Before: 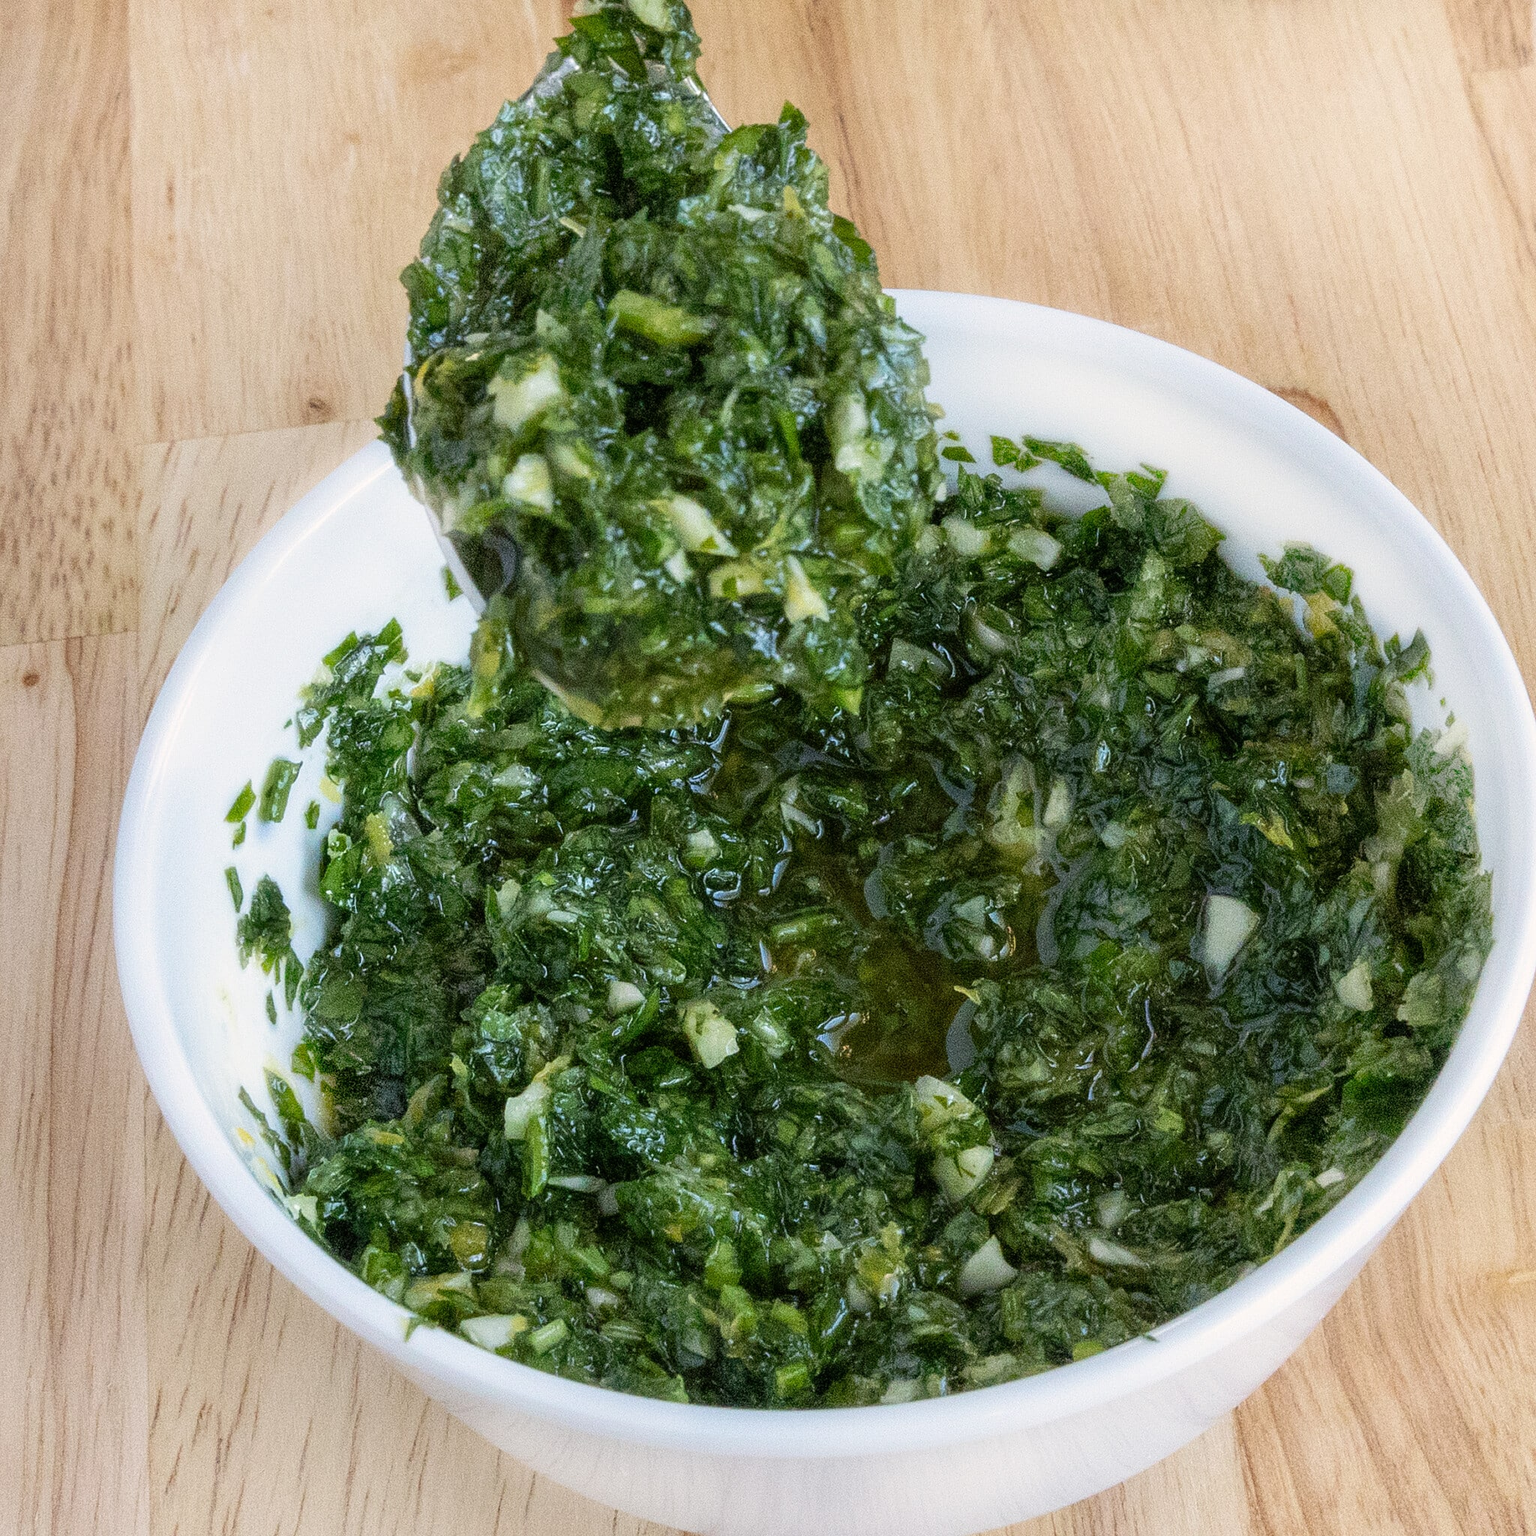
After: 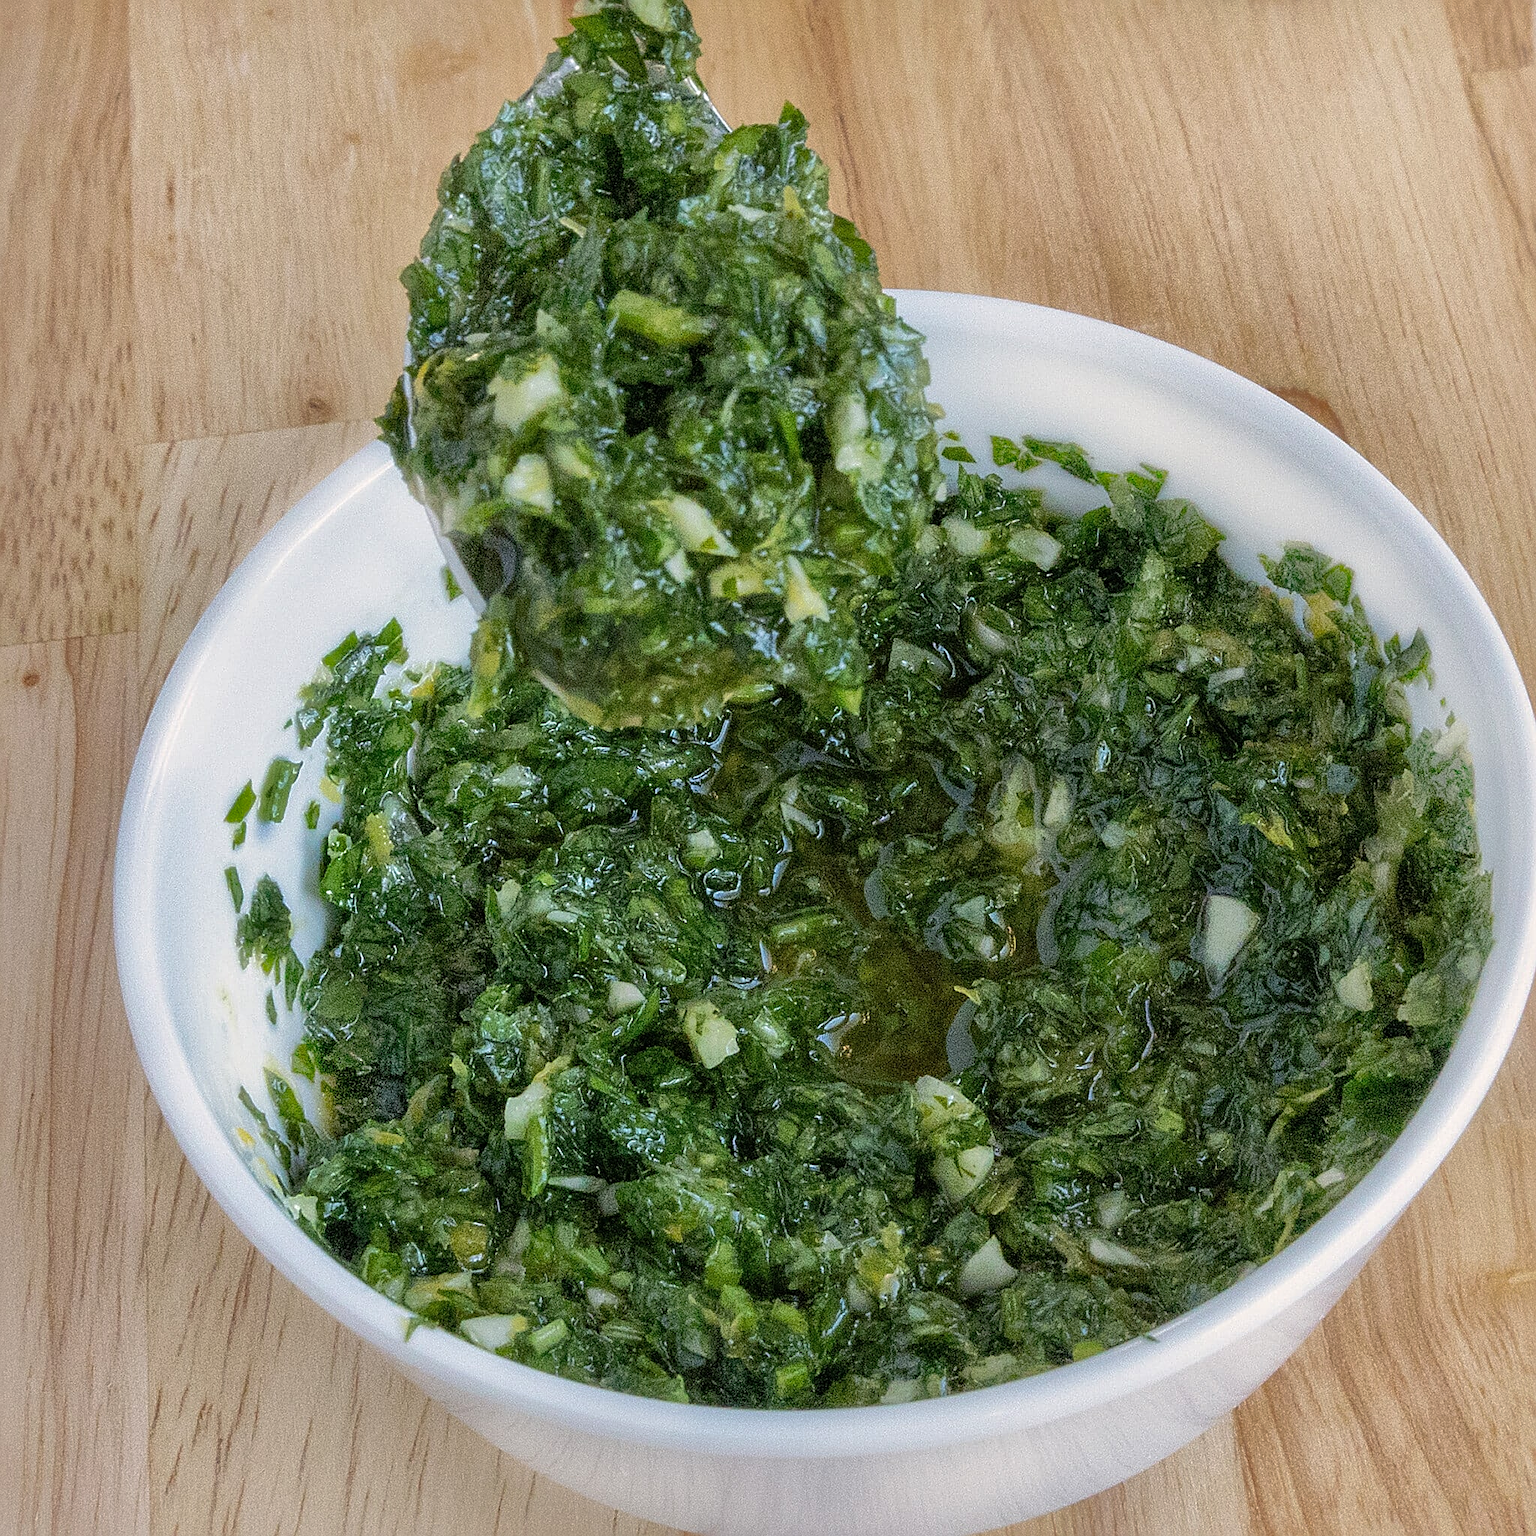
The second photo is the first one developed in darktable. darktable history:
sharpen: on, module defaults
shadows and highlights: shadows 39.86, highlights -59.97
